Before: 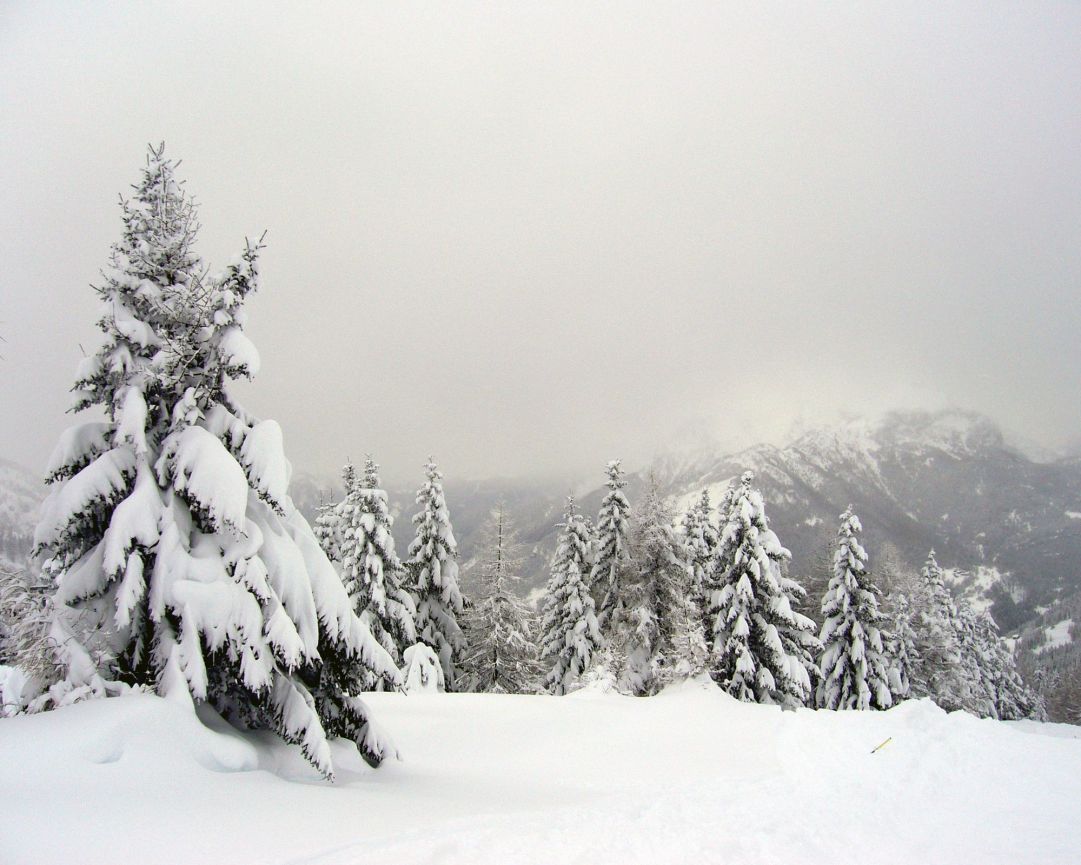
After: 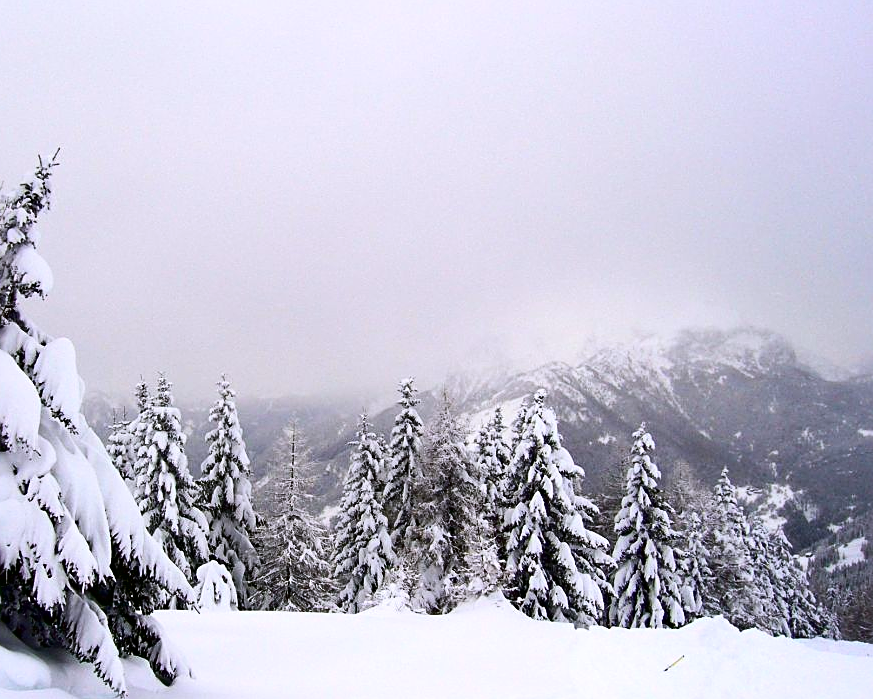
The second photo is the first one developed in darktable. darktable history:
white balance: red 1.004, blue 1.096
crop: left 19.159%, top 9.58%, bottom 9.58%
sharpen: on, module defaults
contrast brightness saturation: contrast 0.22, brightness -0.19, saturation 0.24
